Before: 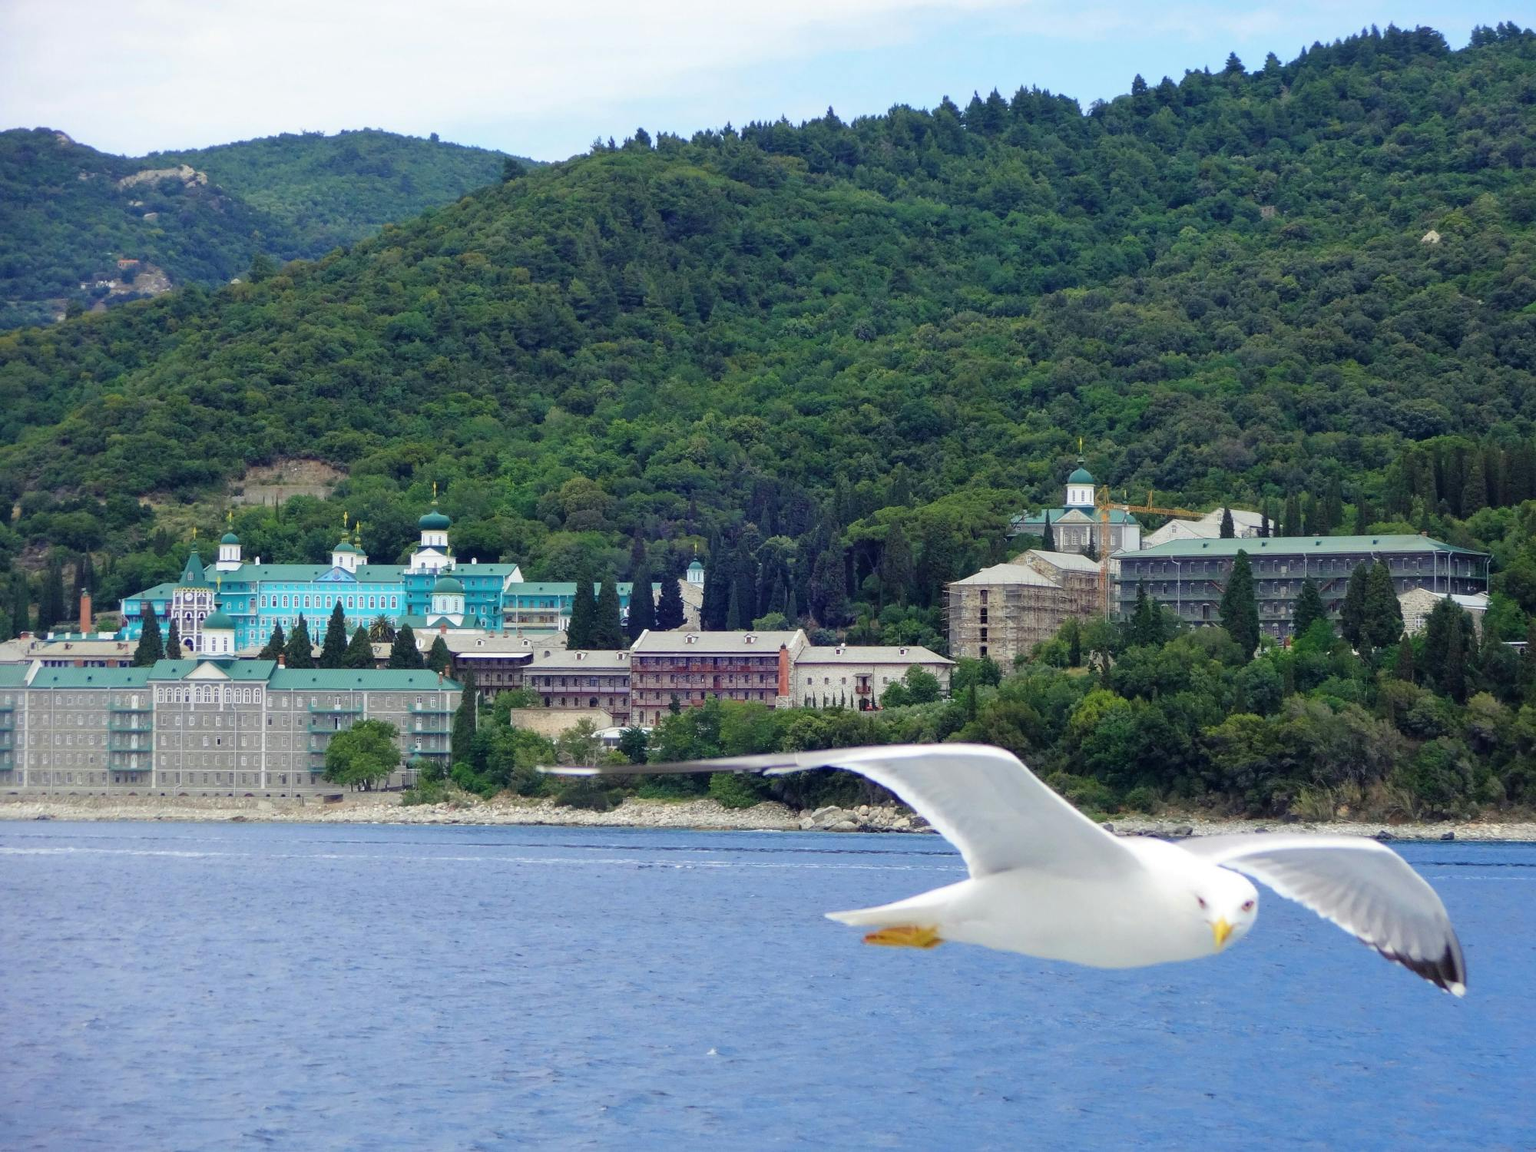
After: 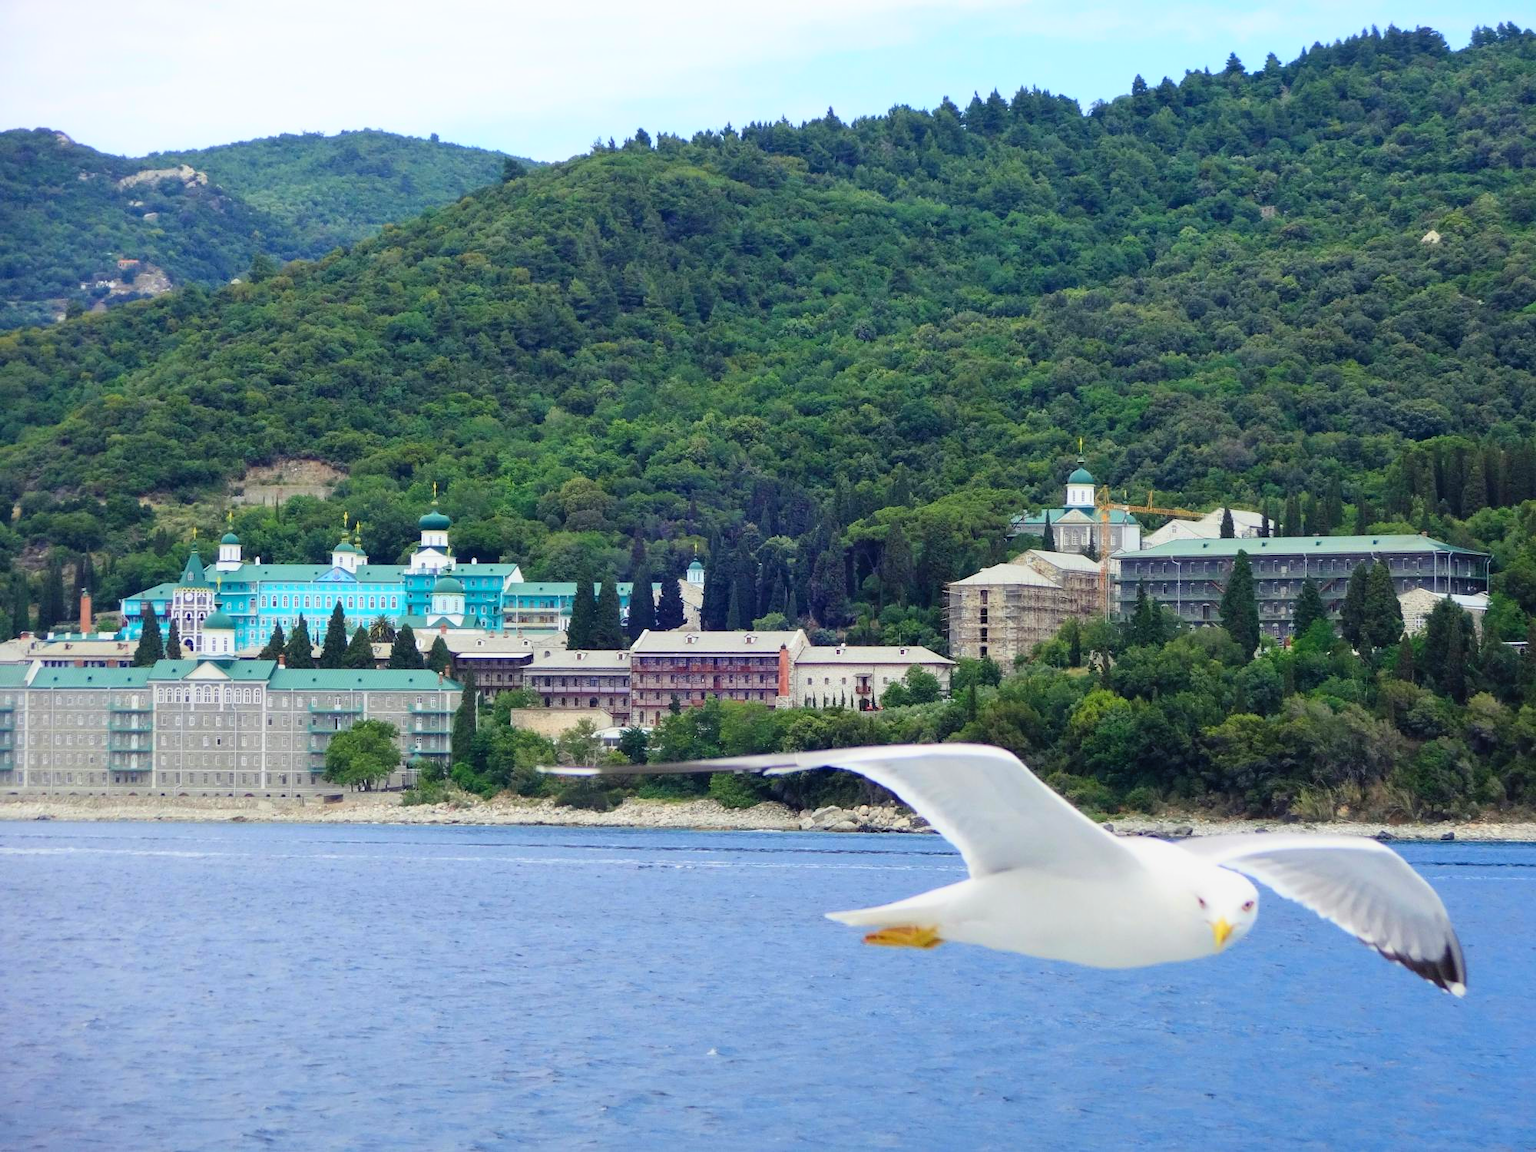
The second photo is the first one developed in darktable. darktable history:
contrast brightness saturation: contrast 0.2, brightness 0.16, saturation 0.22
graduated density: rotation -180°, offset 27.42
